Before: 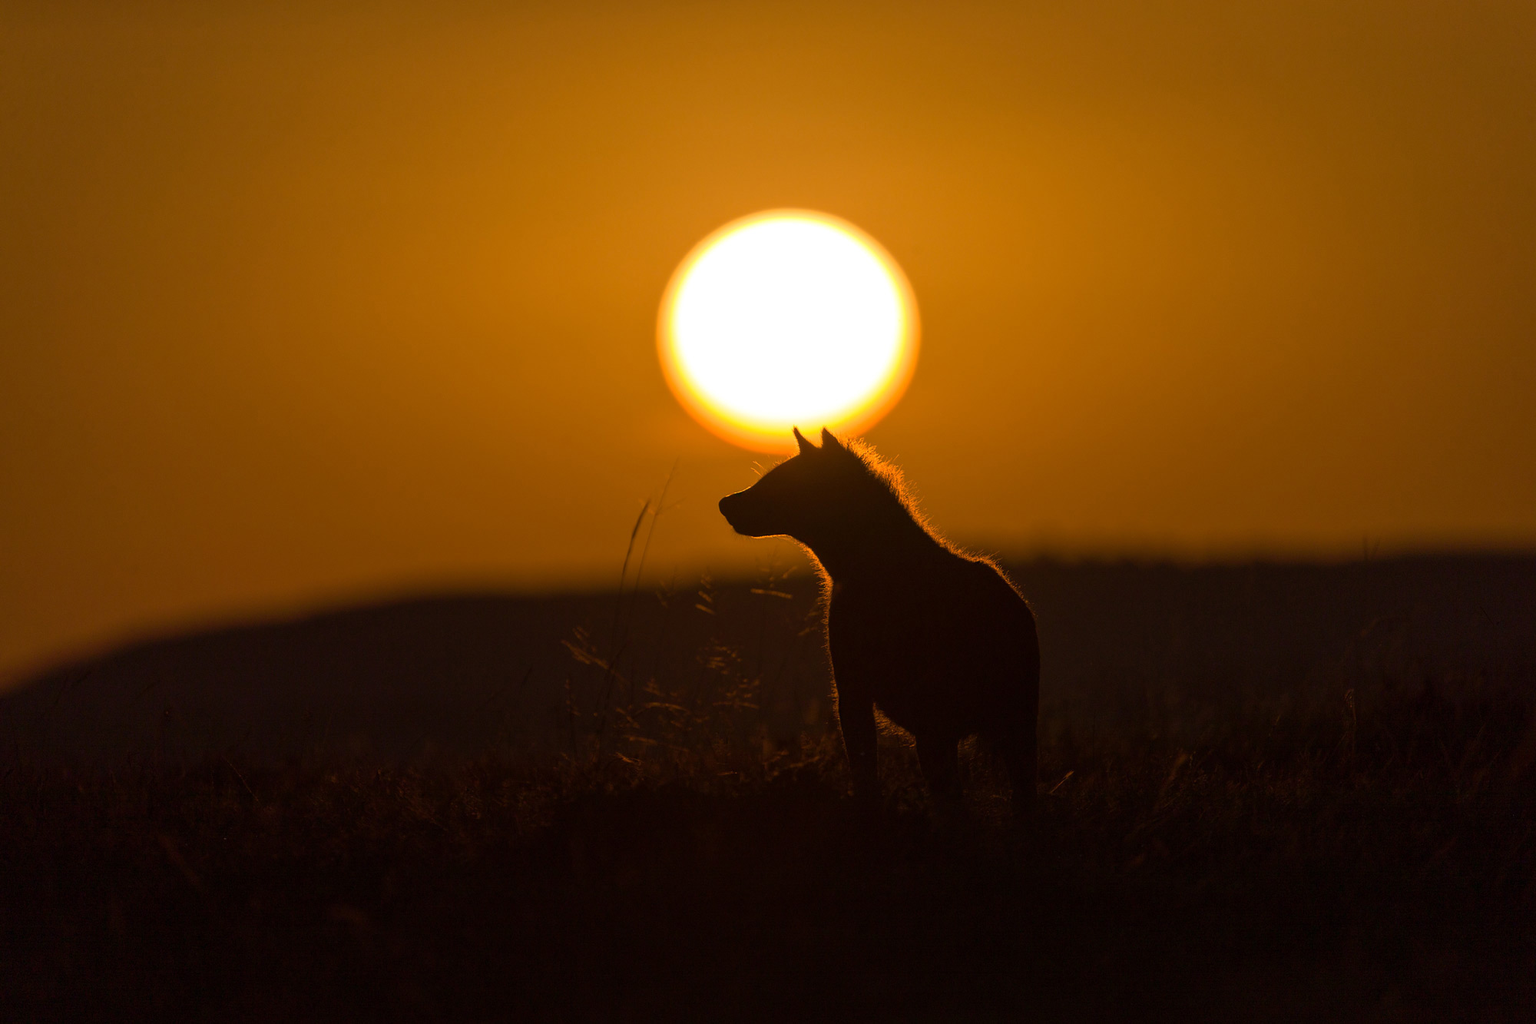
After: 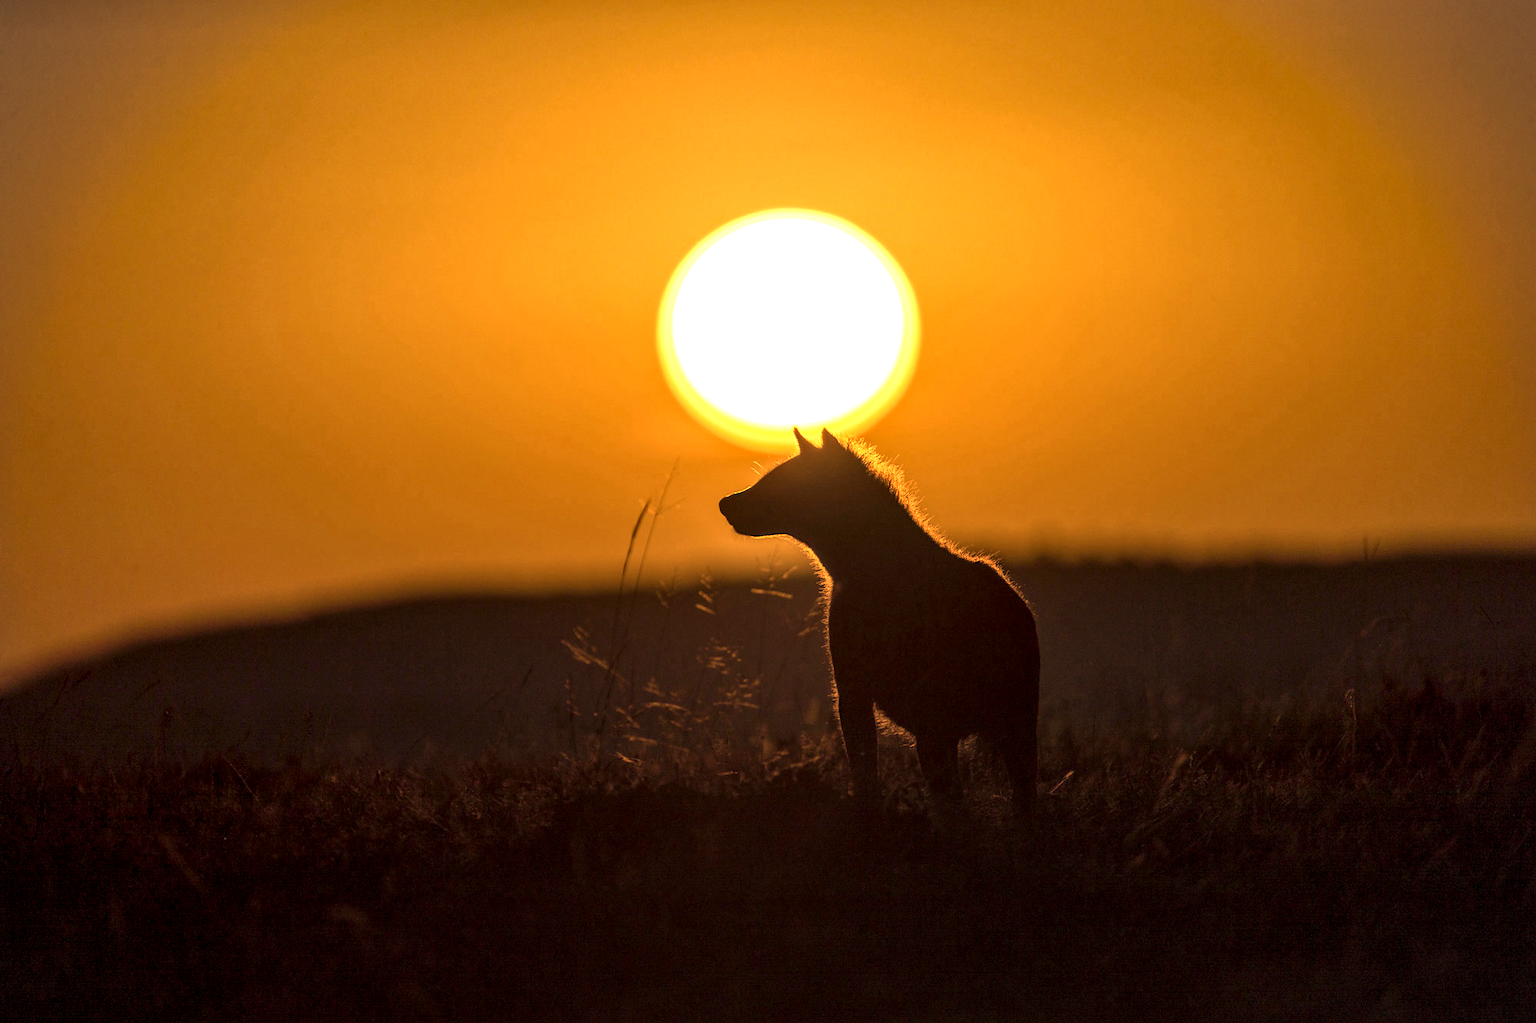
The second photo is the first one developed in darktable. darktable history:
local contrast: detail 154%
exposure: black level correction 0, exposure 1.001 EV, compensate highlight preservation false
vignetting: fall-off start 97.18%, width/height ratio 1.183
